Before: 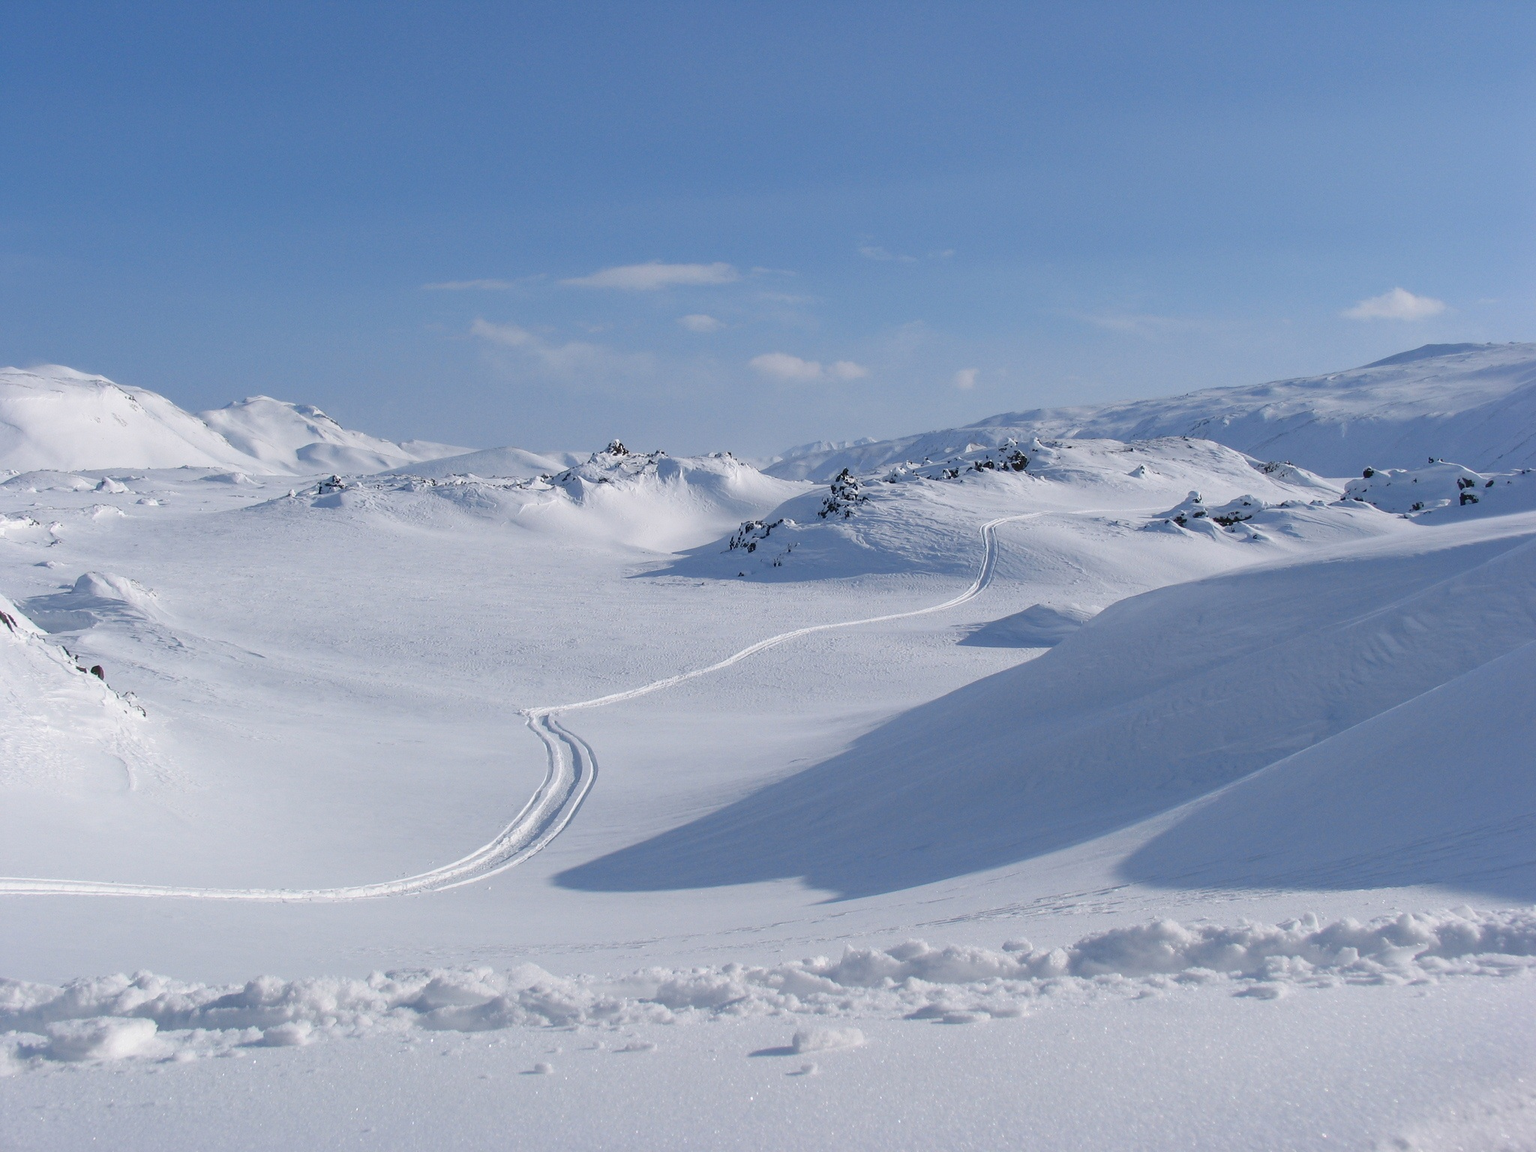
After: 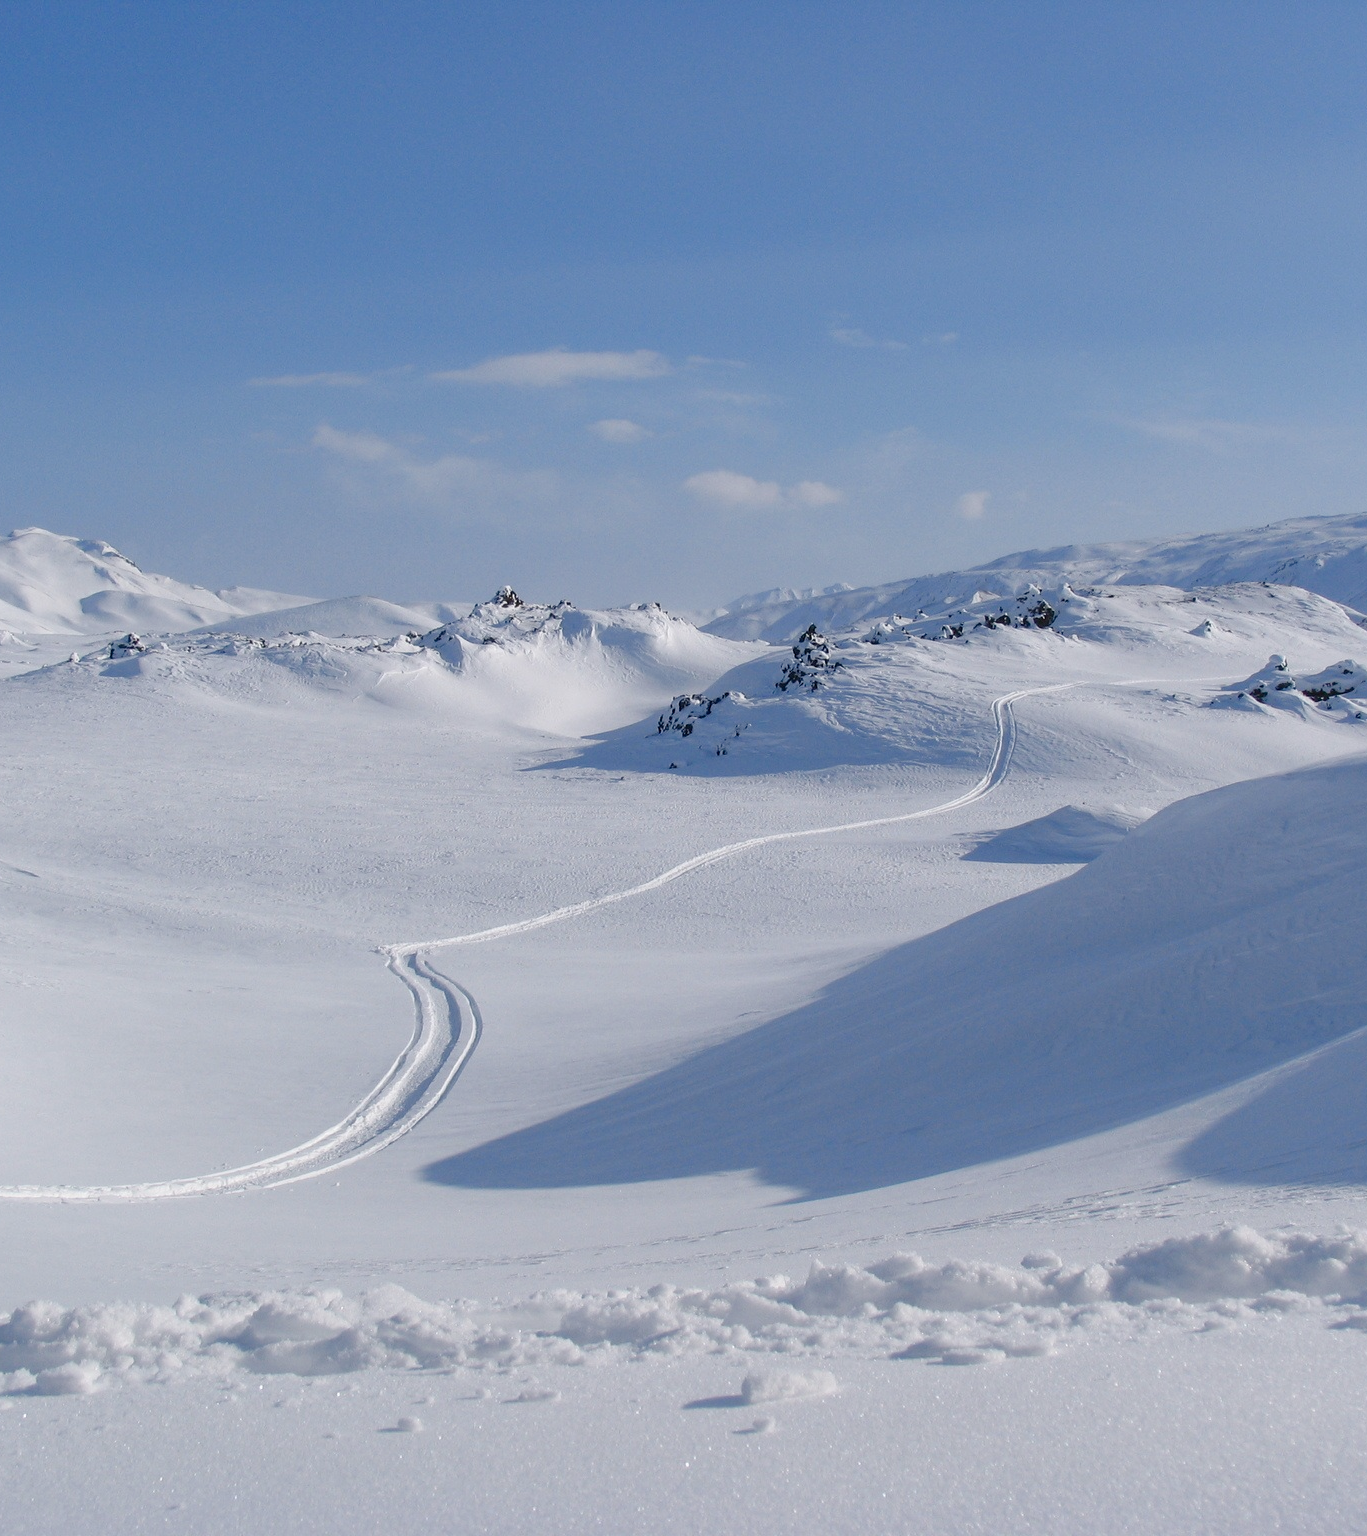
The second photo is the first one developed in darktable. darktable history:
crop and rotate: left 15.406%, right 17.828%
color balance rgb: perceptual saturation grading › global saturation 20%, perceptual saturation grading › highlights -50.238%, perceptual saturation grading › shadows 30.008%
